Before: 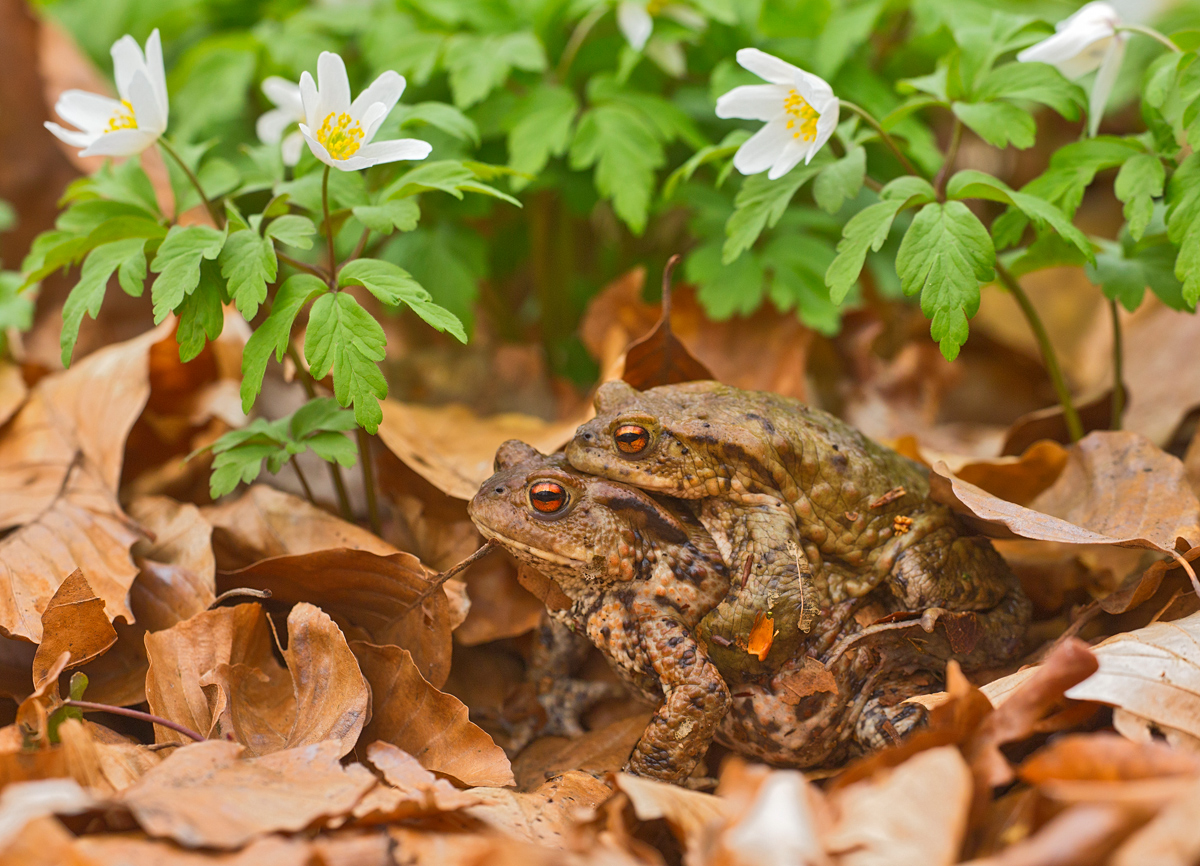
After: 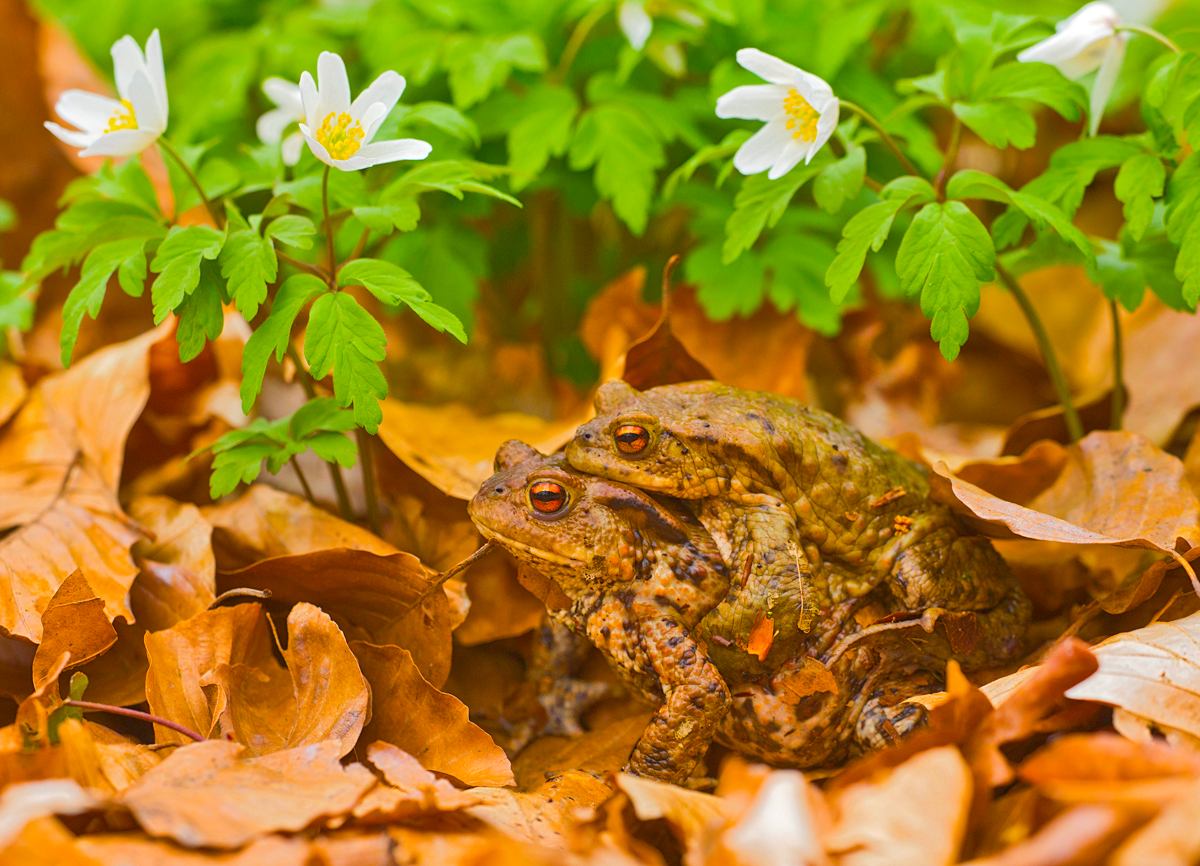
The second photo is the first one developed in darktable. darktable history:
color balance rgb: linear chroma grading › global chroma 15.404%, perceptual saturation grading › global saturation 25.114%, perceptual brilliance grading › mid-tones 9.373%, perceptual brilliance grading › shadows 15.484%, global vibrance 20%
